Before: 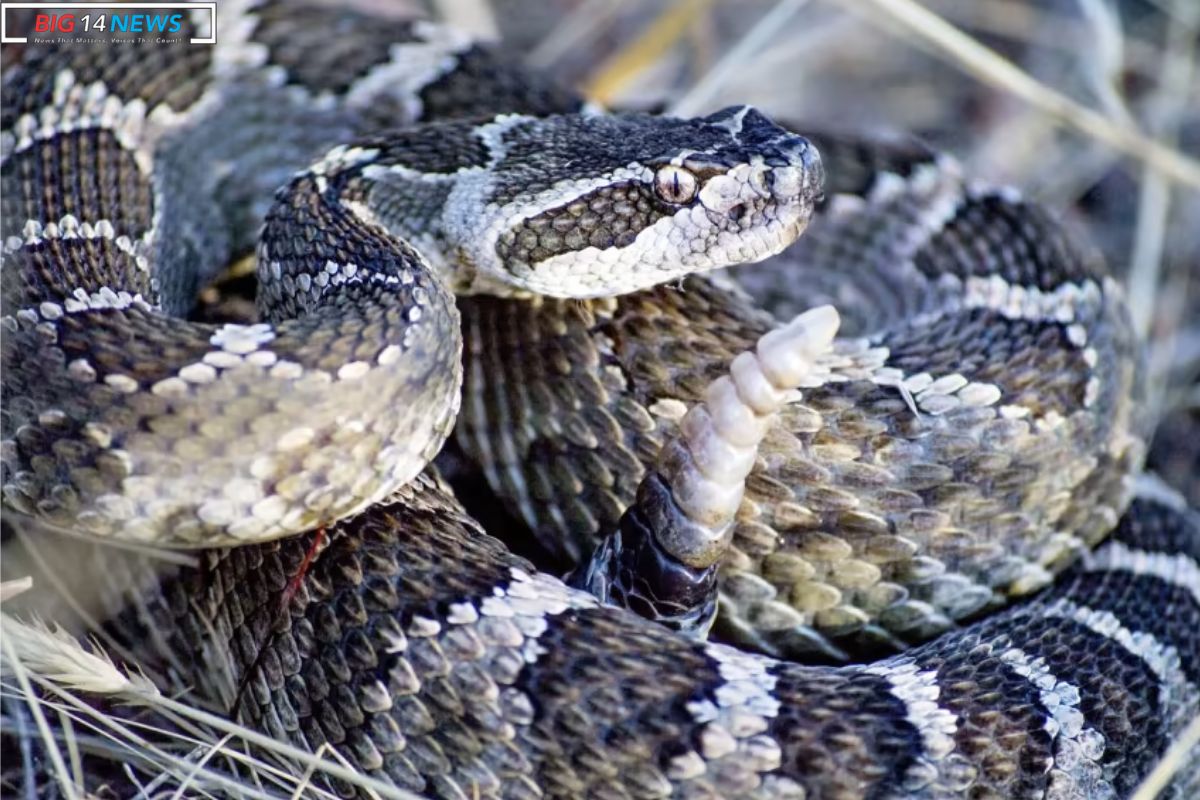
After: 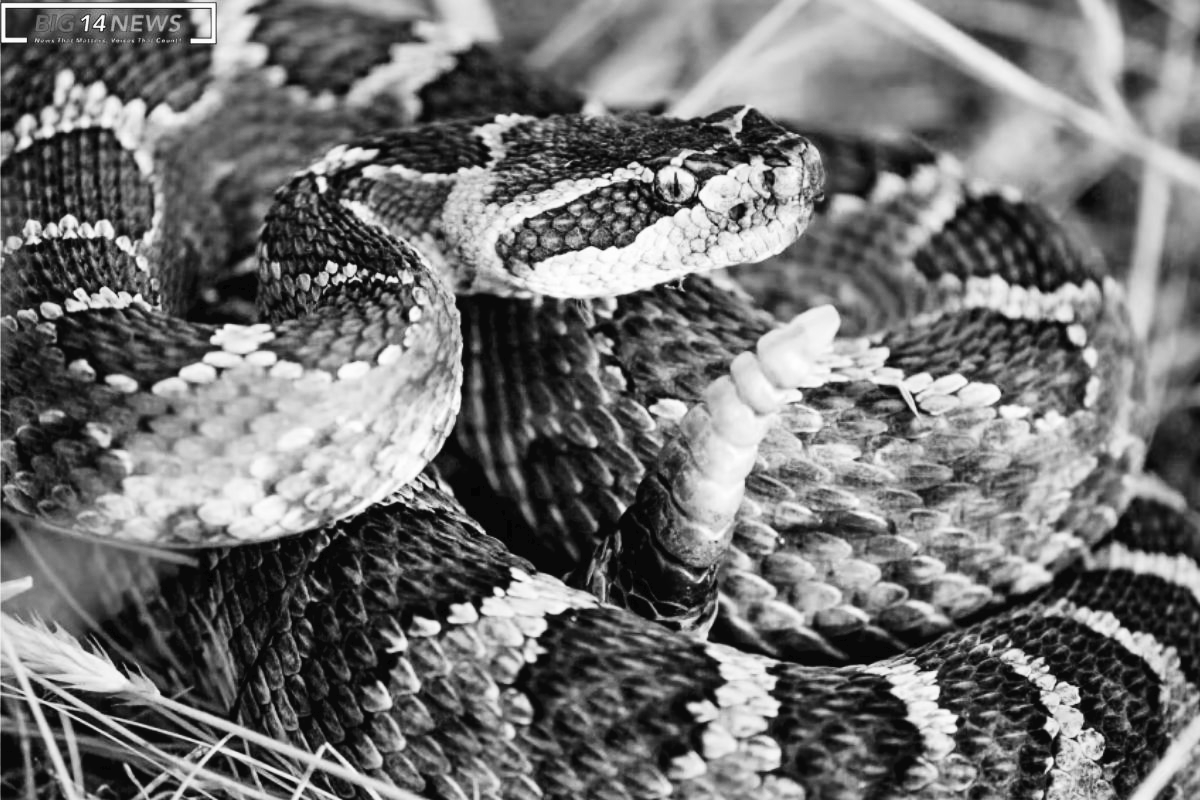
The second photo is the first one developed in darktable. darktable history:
tone curve: curves: ch0 [(0, 0) (0.003, 0.025) (0.011, 0.025) (0.025, 0.025) (0.044, 0.026) (0.069, 0.033) (0.1, 0.053) (0.136, 0.078) (0.177, 0.108) (0.224, 0.153) (0.277, 0.213) (0.335, 0.286) (0.399, 0.372) (0.468, 0.467) (0.543, 0.565) (0.623, 0.675) (0.709, 0.775) (0.801, 0.863) (0.898, 0.936) (1, 1)], preserve colors none
monochrome: a -4.13, b 5.16, size 1
color balance: output saturation 110%
contrast brightness saturation: contrast 0.08, saturation 0.2
